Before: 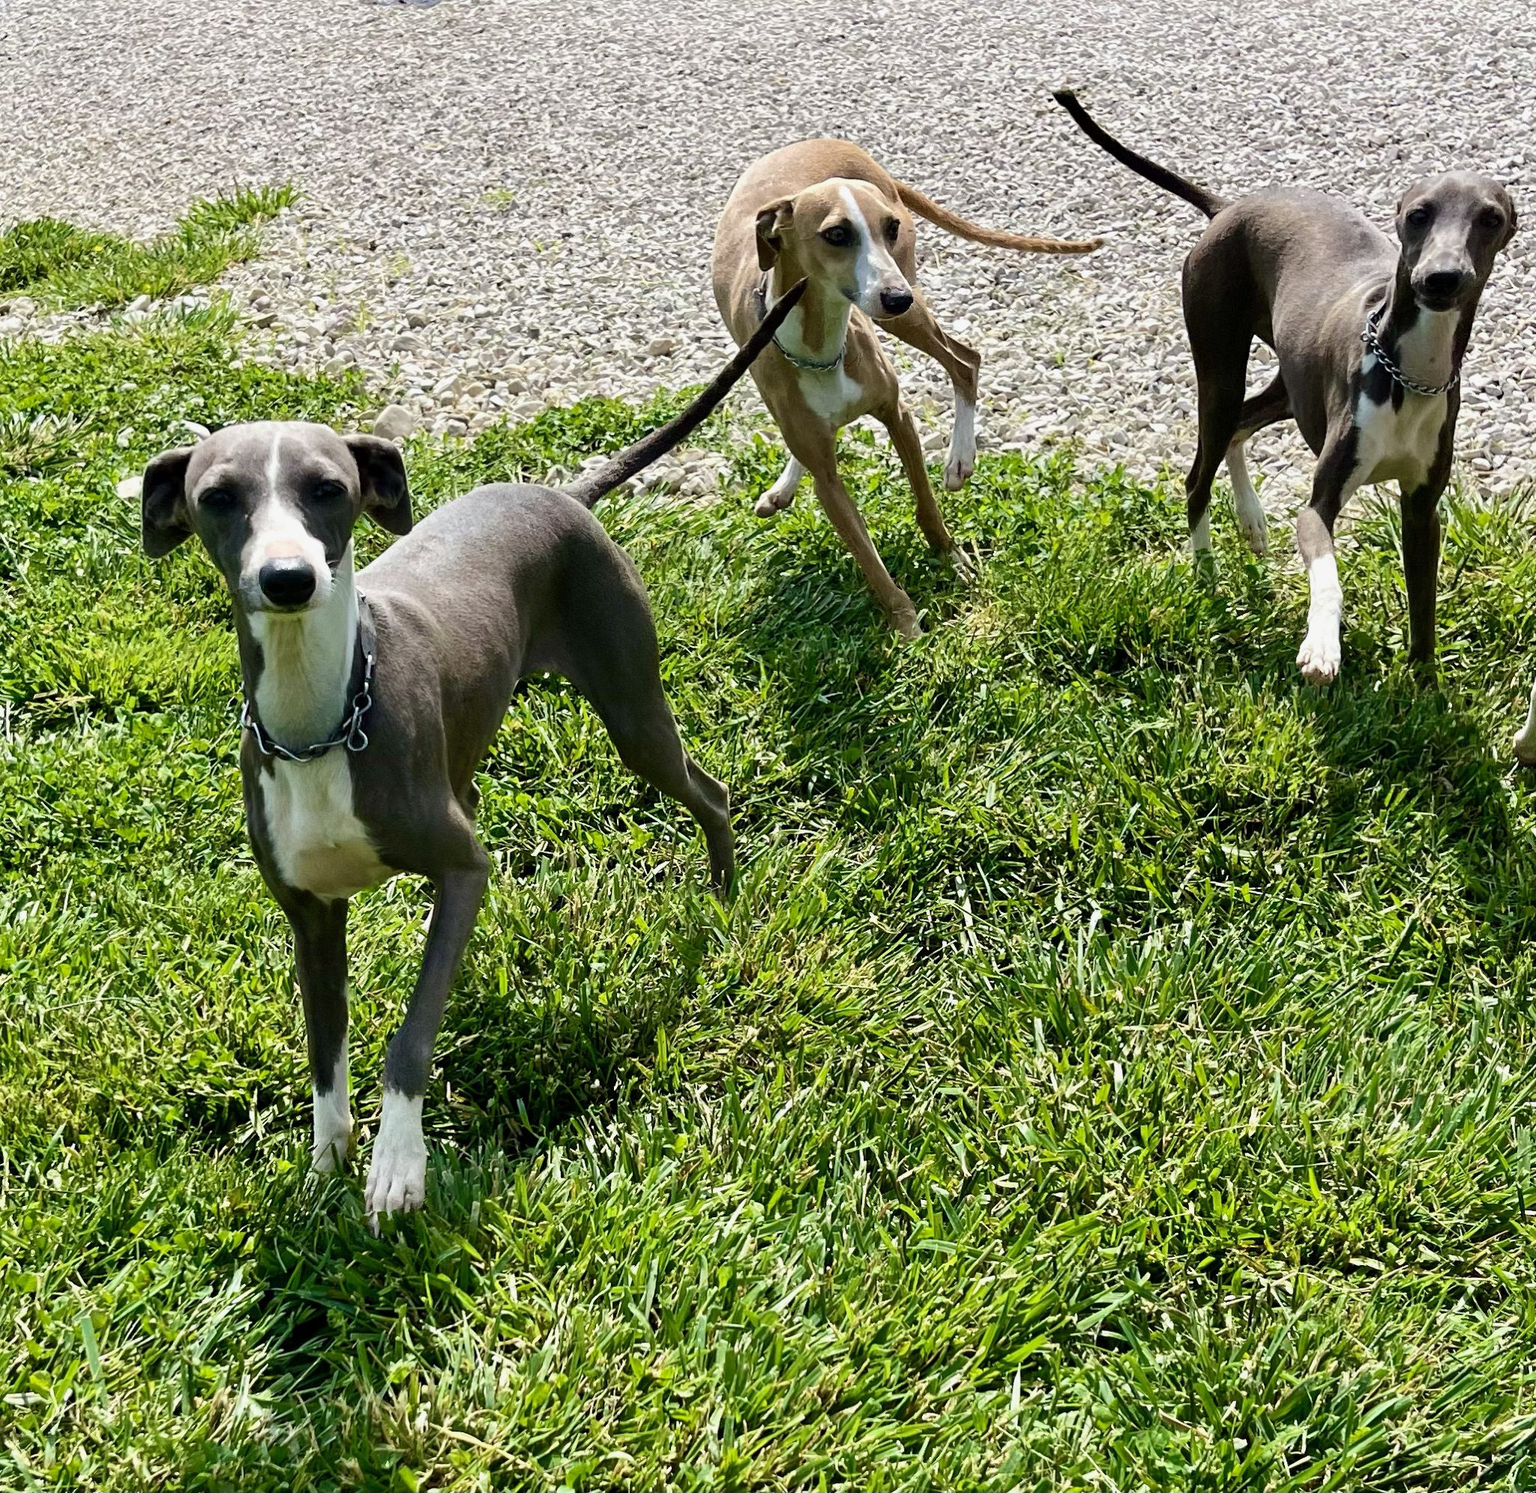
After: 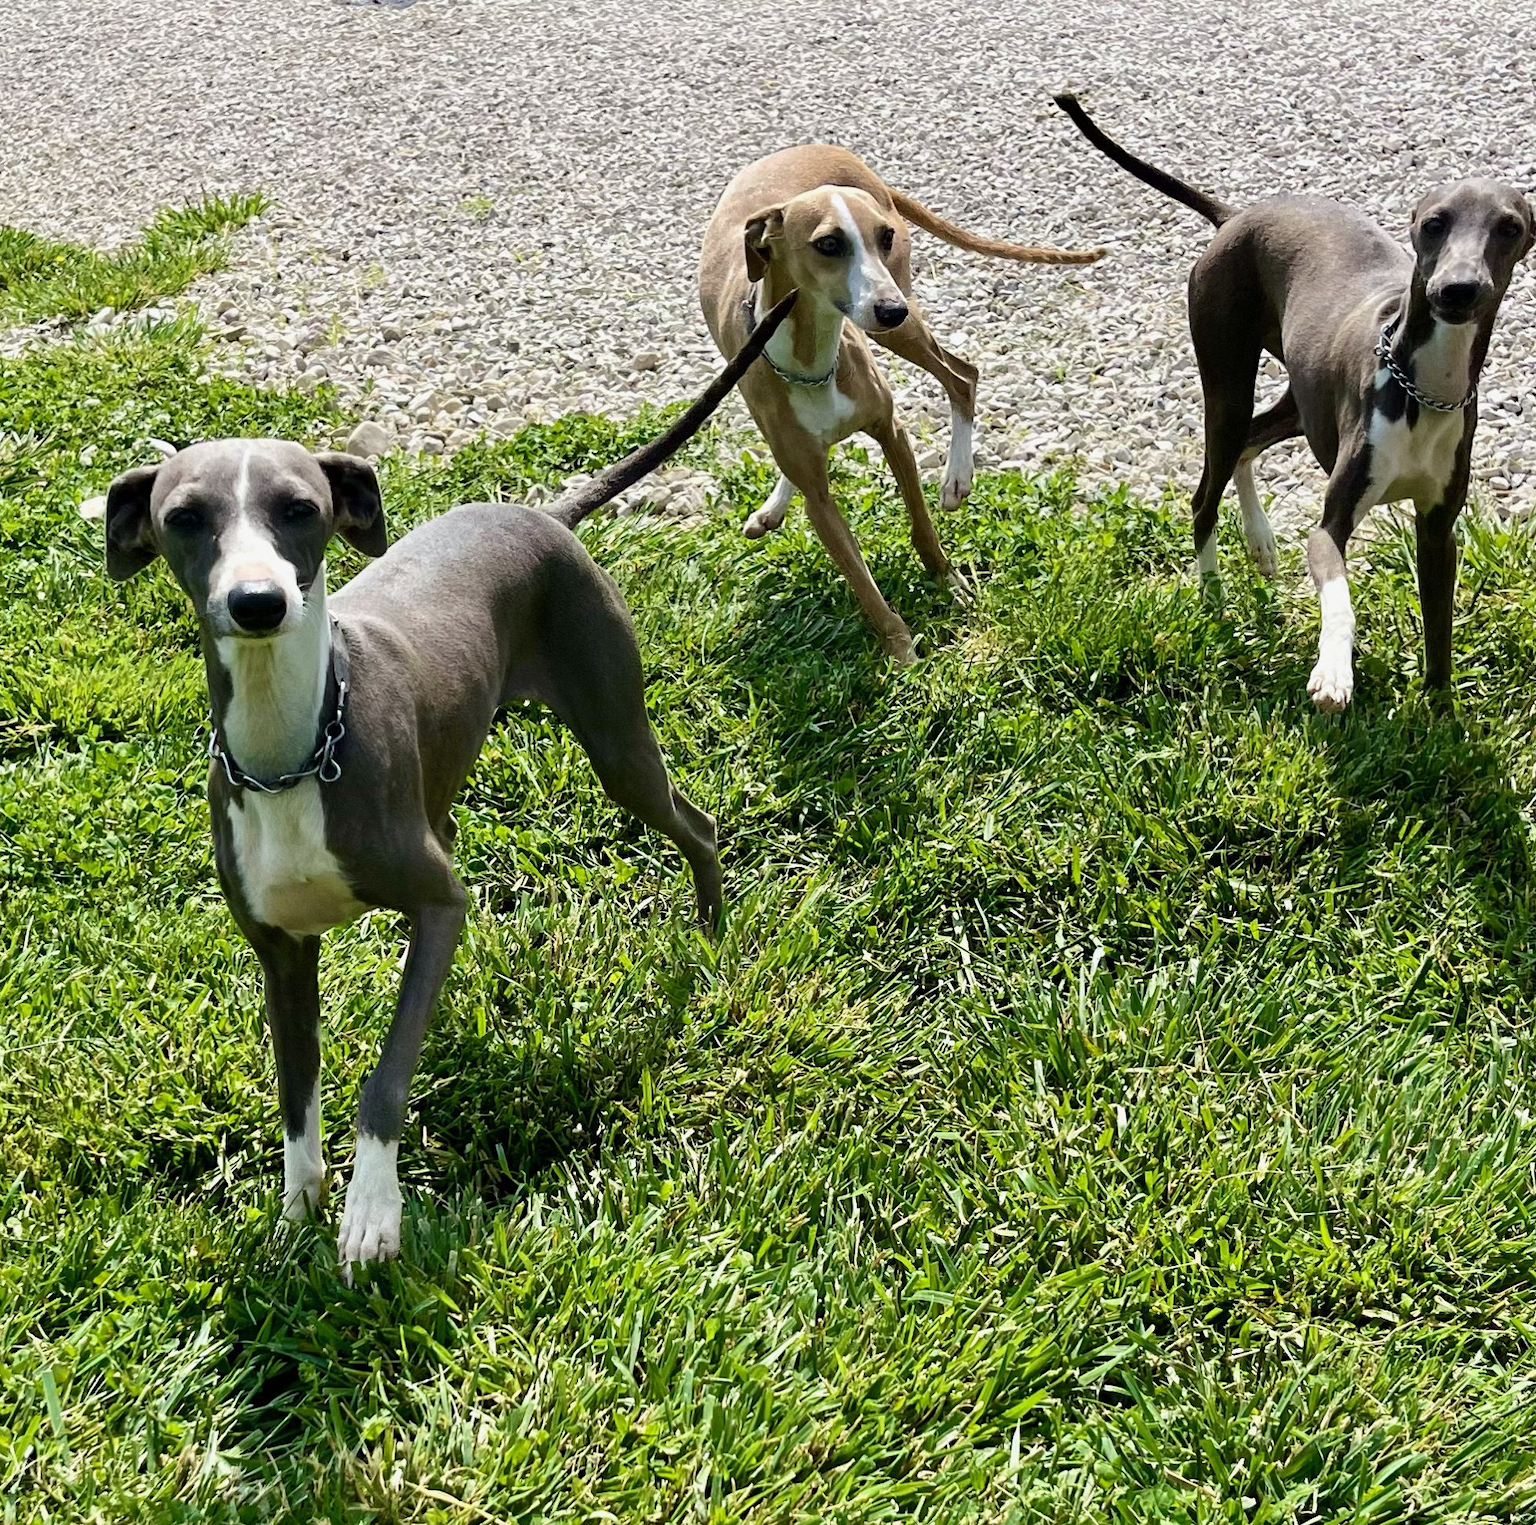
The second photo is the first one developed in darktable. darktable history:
crop and rotate: left 2.64%, right 1.221%, bottom 1.774%
